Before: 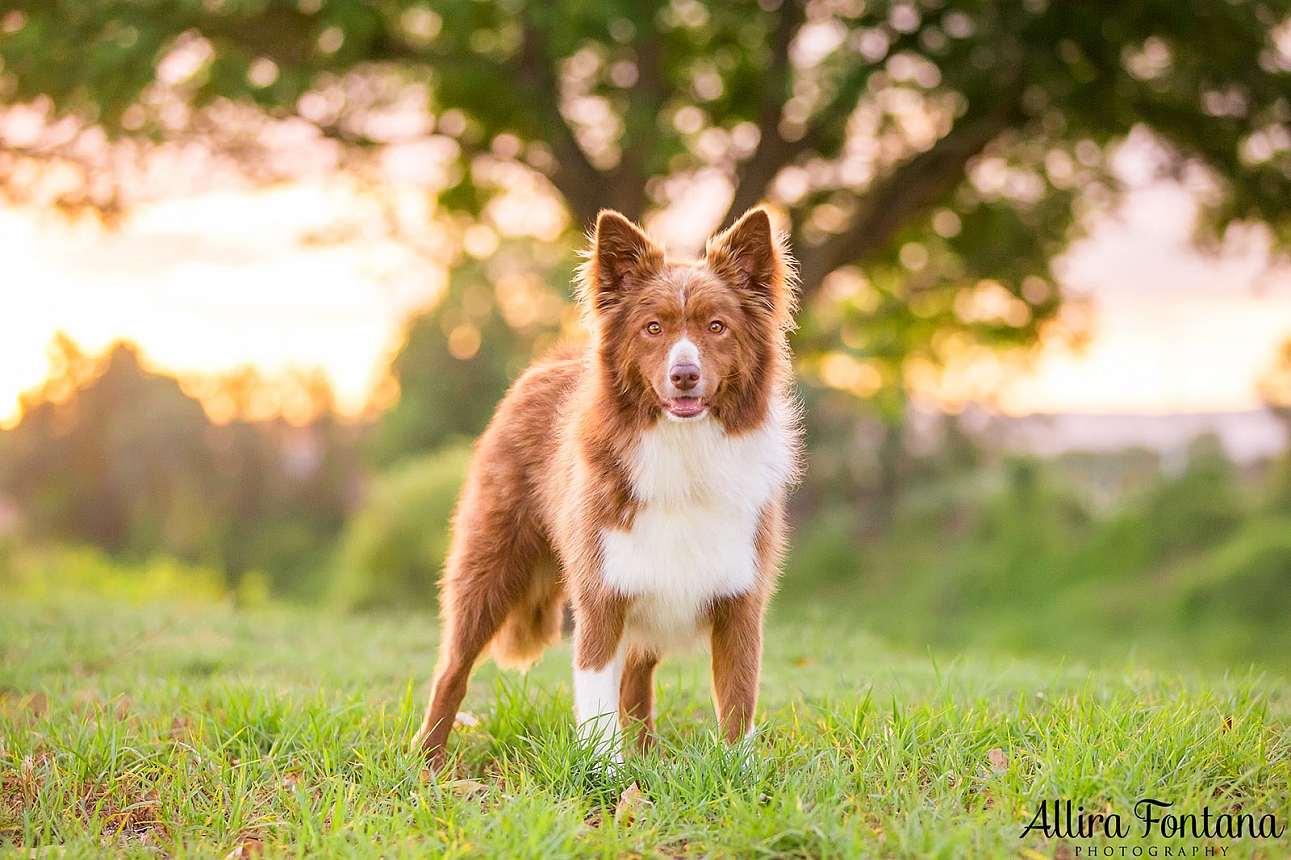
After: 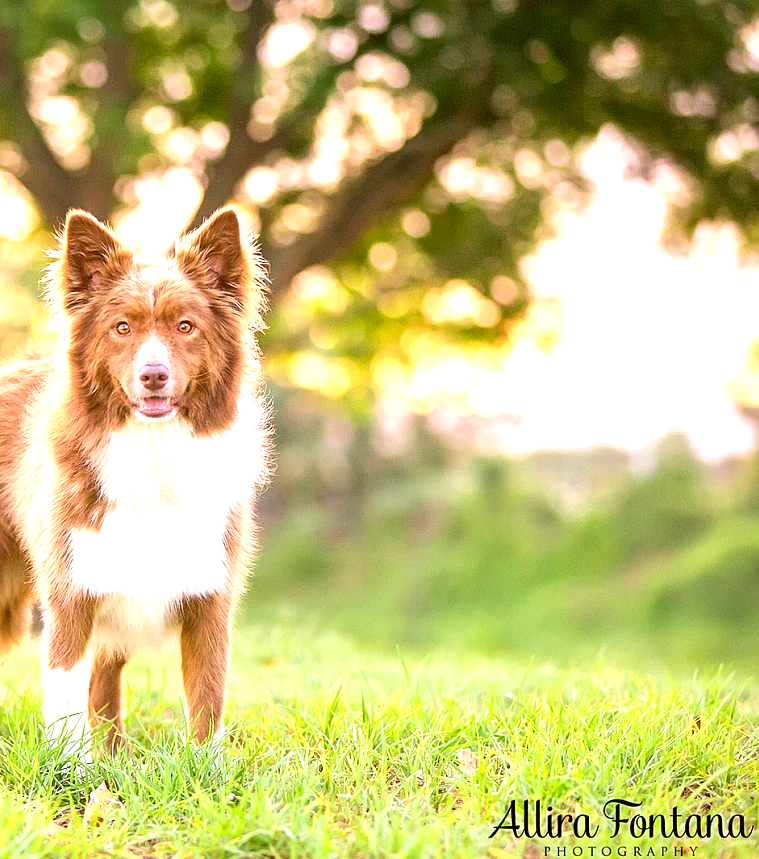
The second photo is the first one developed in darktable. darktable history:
crop: left 41.156%
exposure: black level correction 0.001, exposure 0.956 EV, compensate highlight preservation false
